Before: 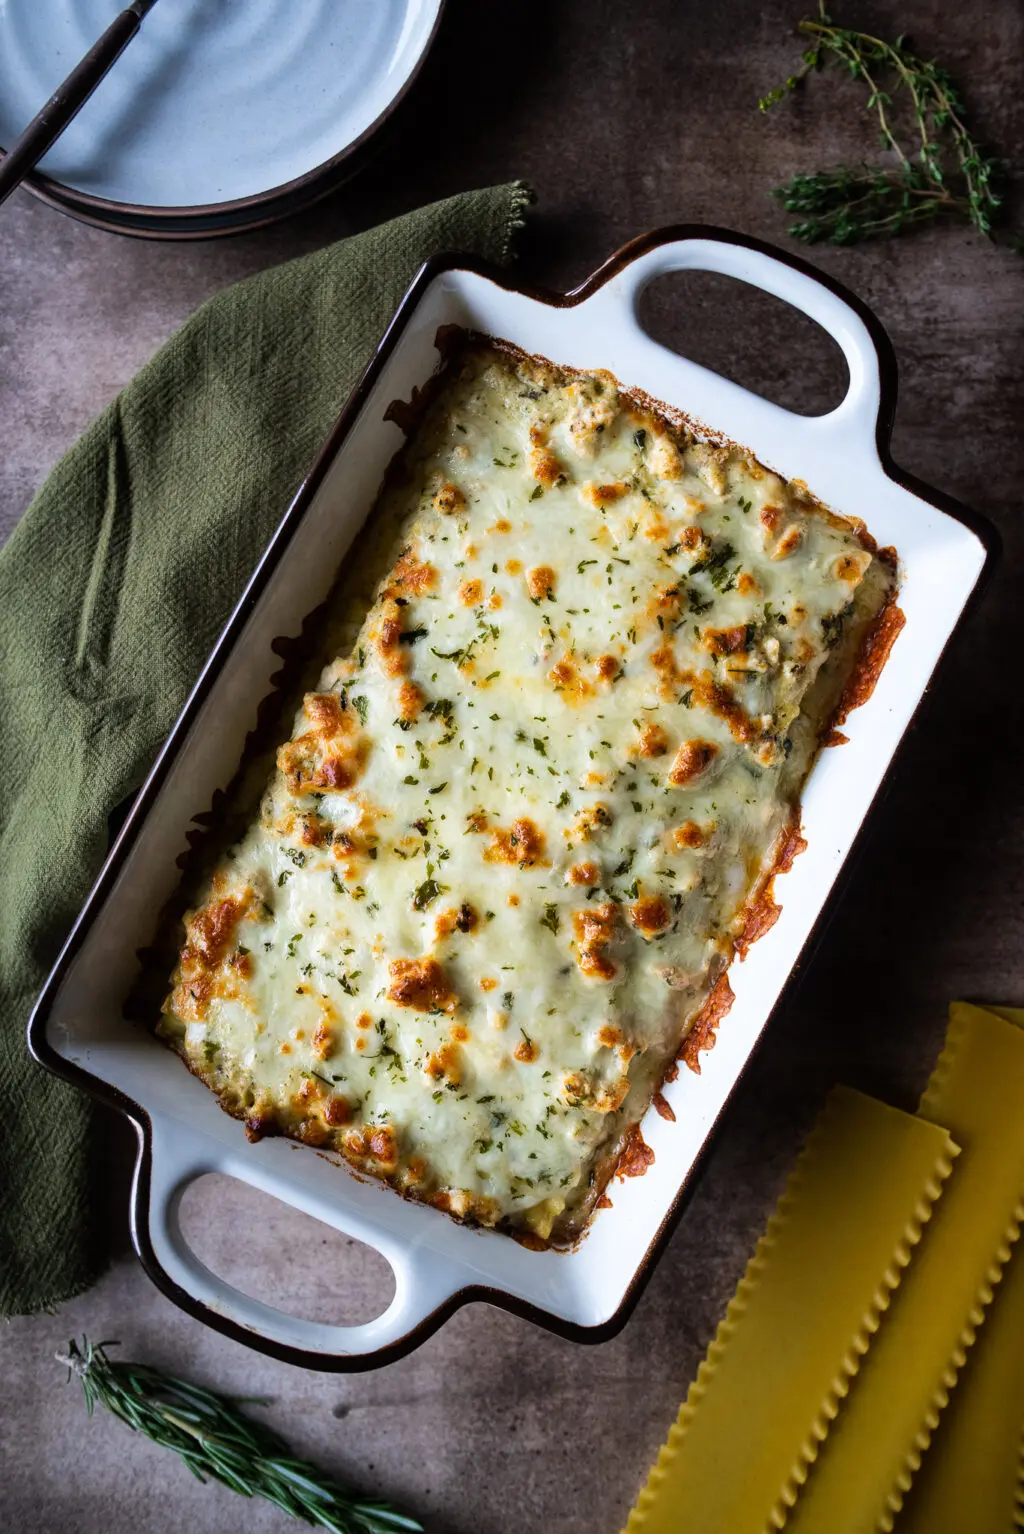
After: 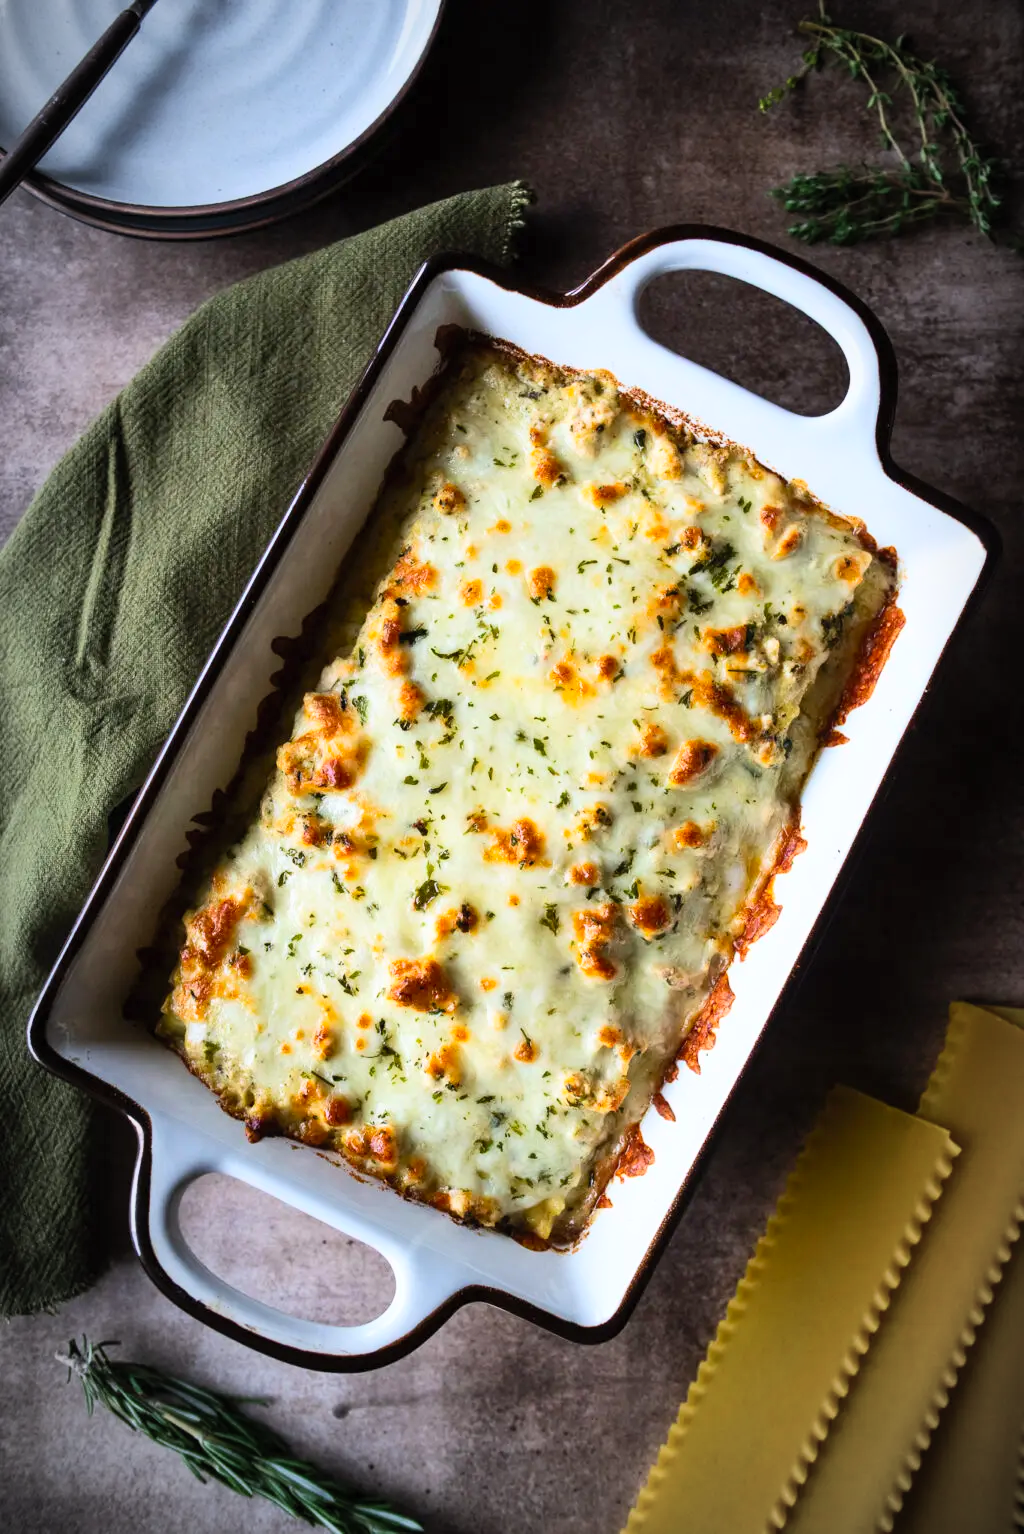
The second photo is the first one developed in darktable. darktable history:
vignetting: fall-off radius 60%, automatic ratio true
contrast brightness saturation: contrast 0.2, brightness 0.16, saturation 0.22
